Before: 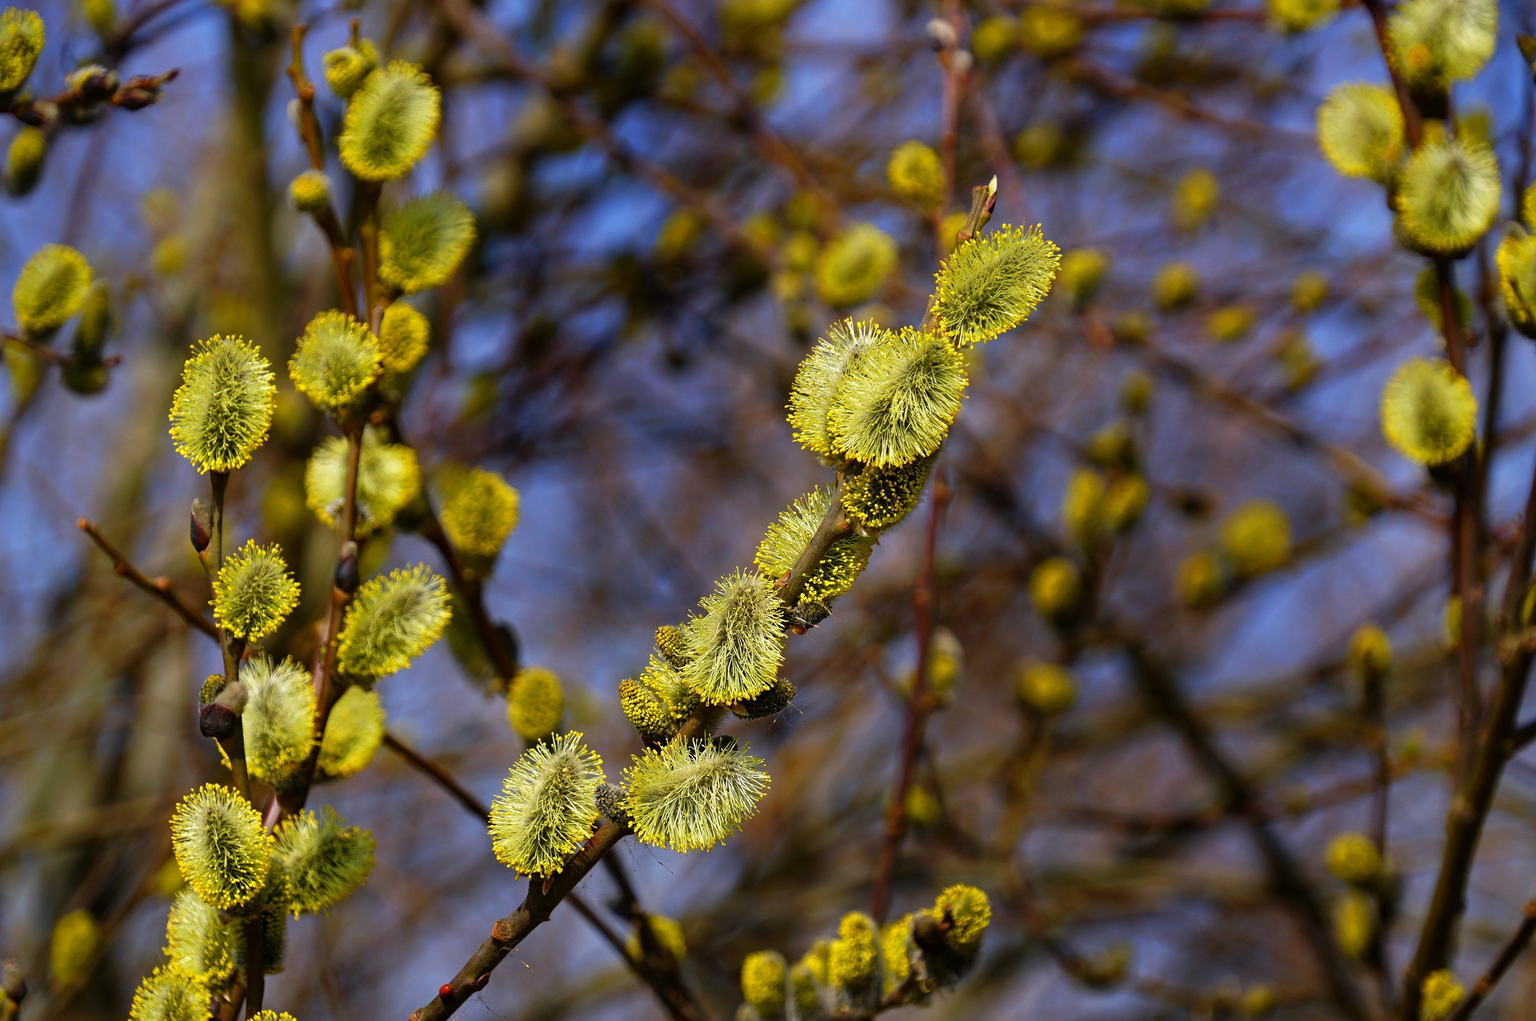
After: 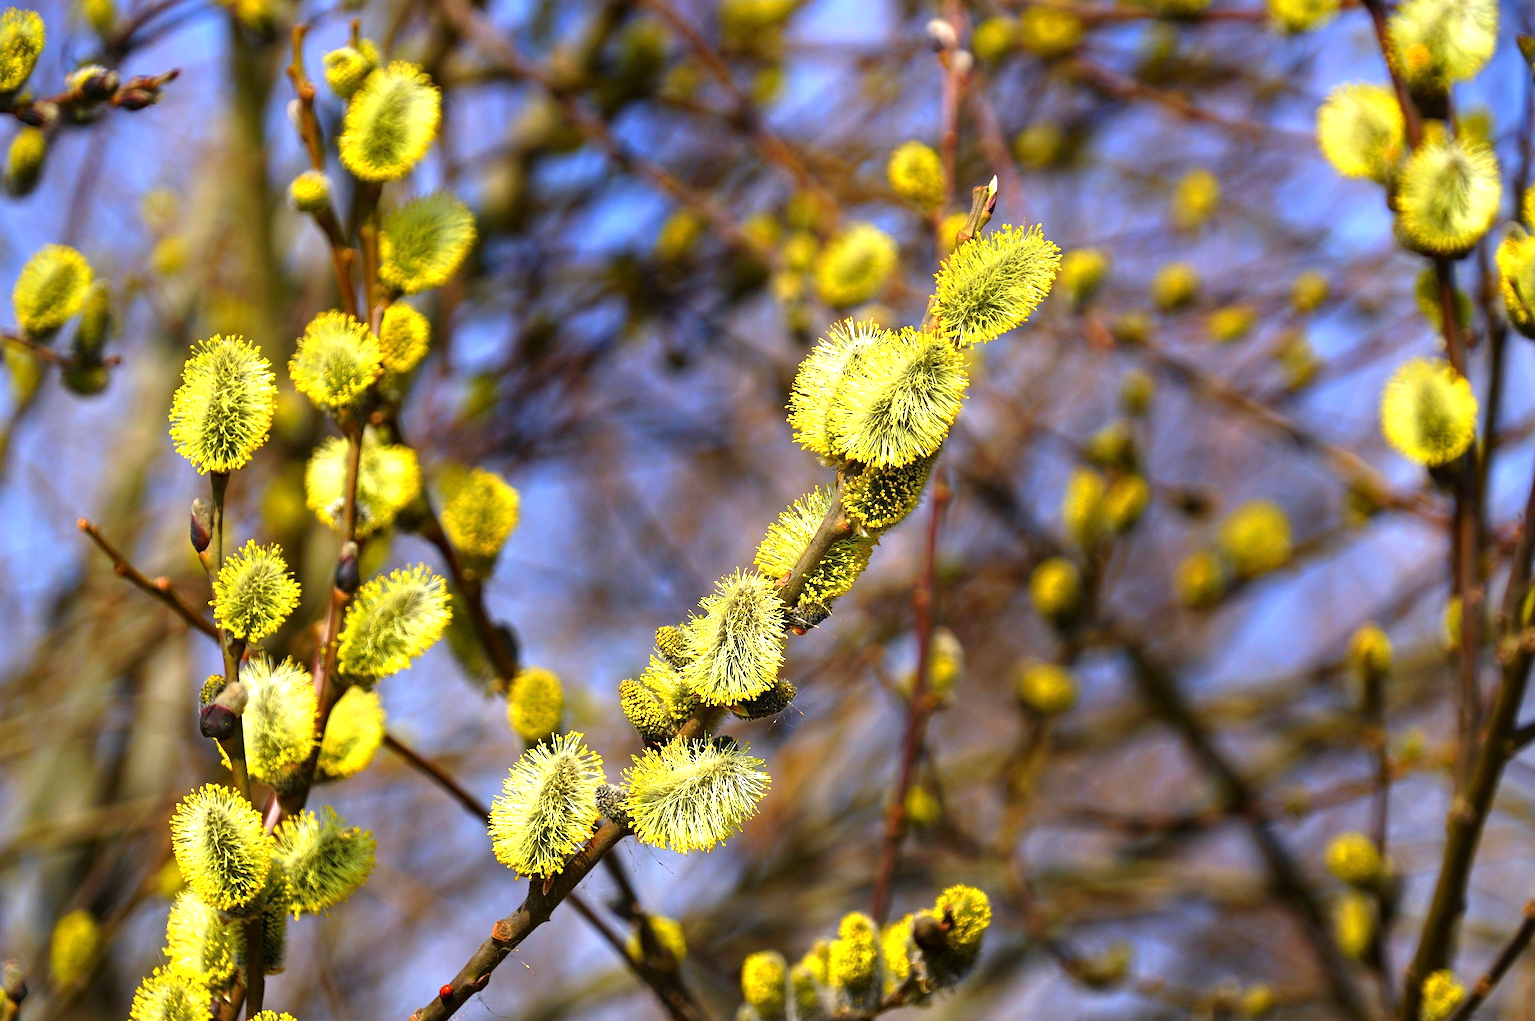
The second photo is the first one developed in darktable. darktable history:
exposure: exposure 1.15 EV, compensate highlight preservation false
